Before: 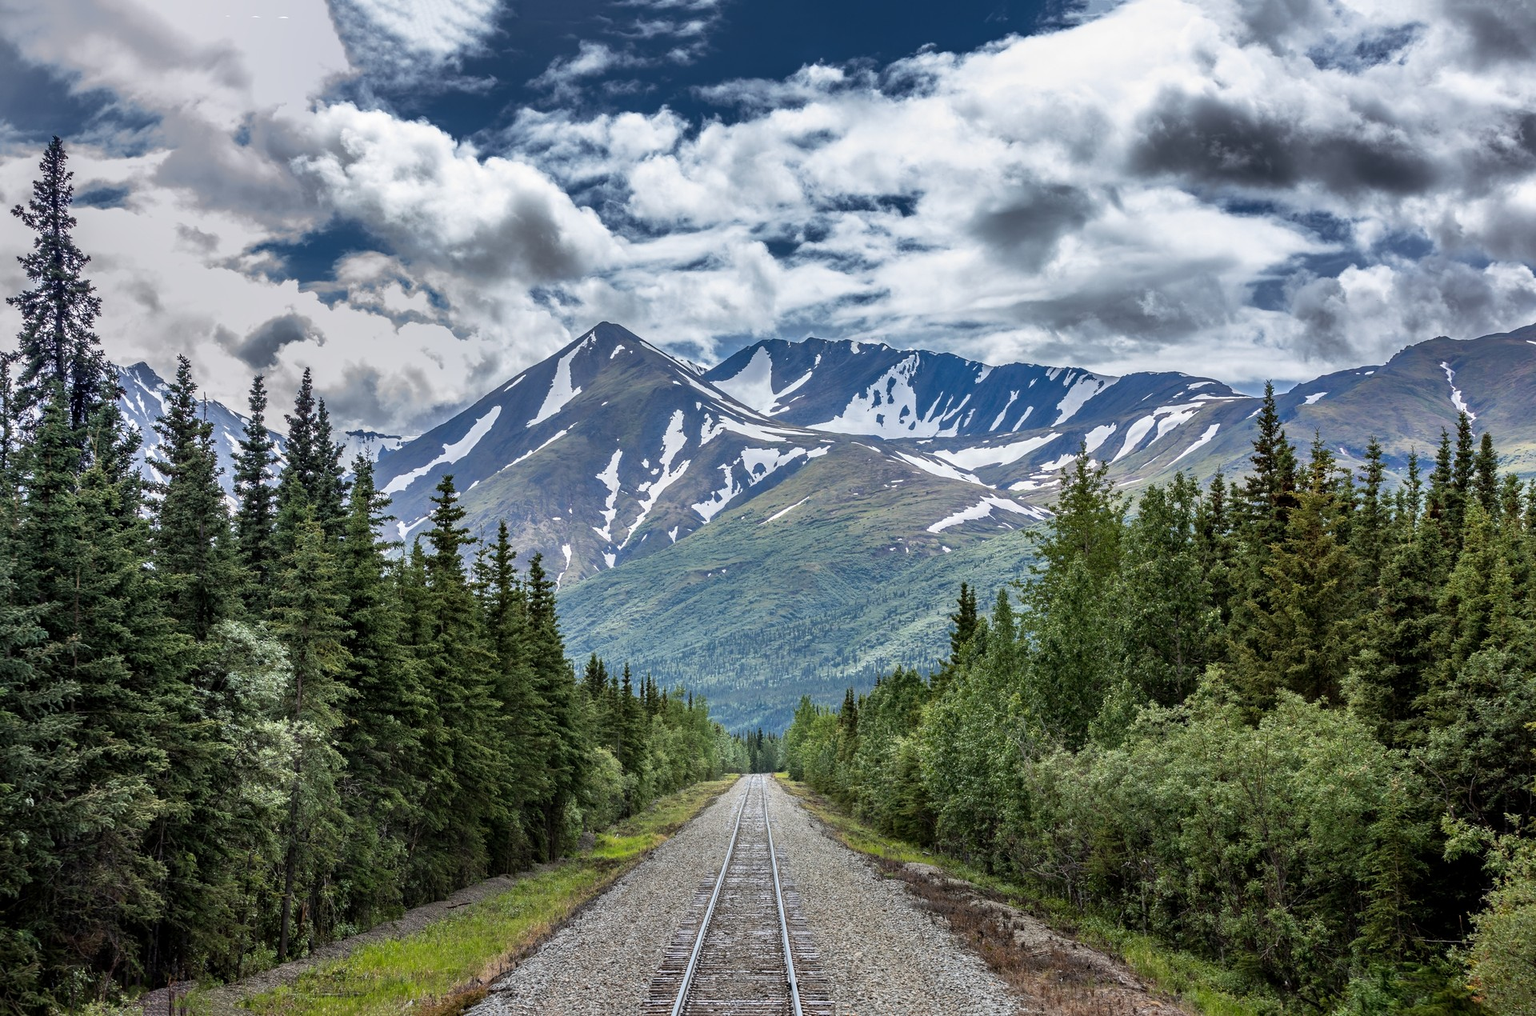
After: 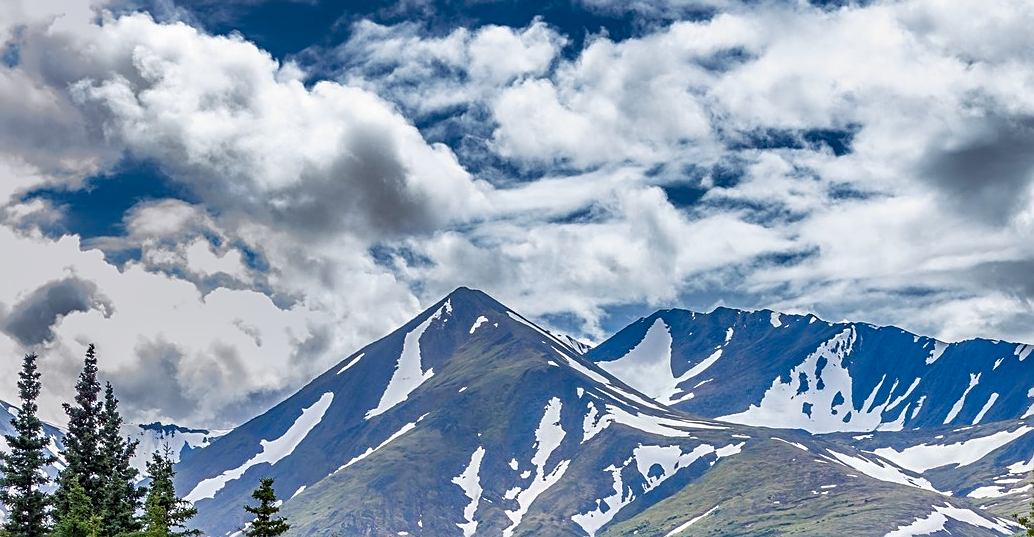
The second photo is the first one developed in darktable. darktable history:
rotate and perspective: crop left 0, crop top 0
crop: left 15.306%, top 9.065%, right 30.789%, bottom 48.638%
sharpen: on, module defaults
color balance rgb: perceptual saturation grading › global saturation 20%, perceptual saturation grading › highlights -25%, perceptual saturation grading › shadows 50%
